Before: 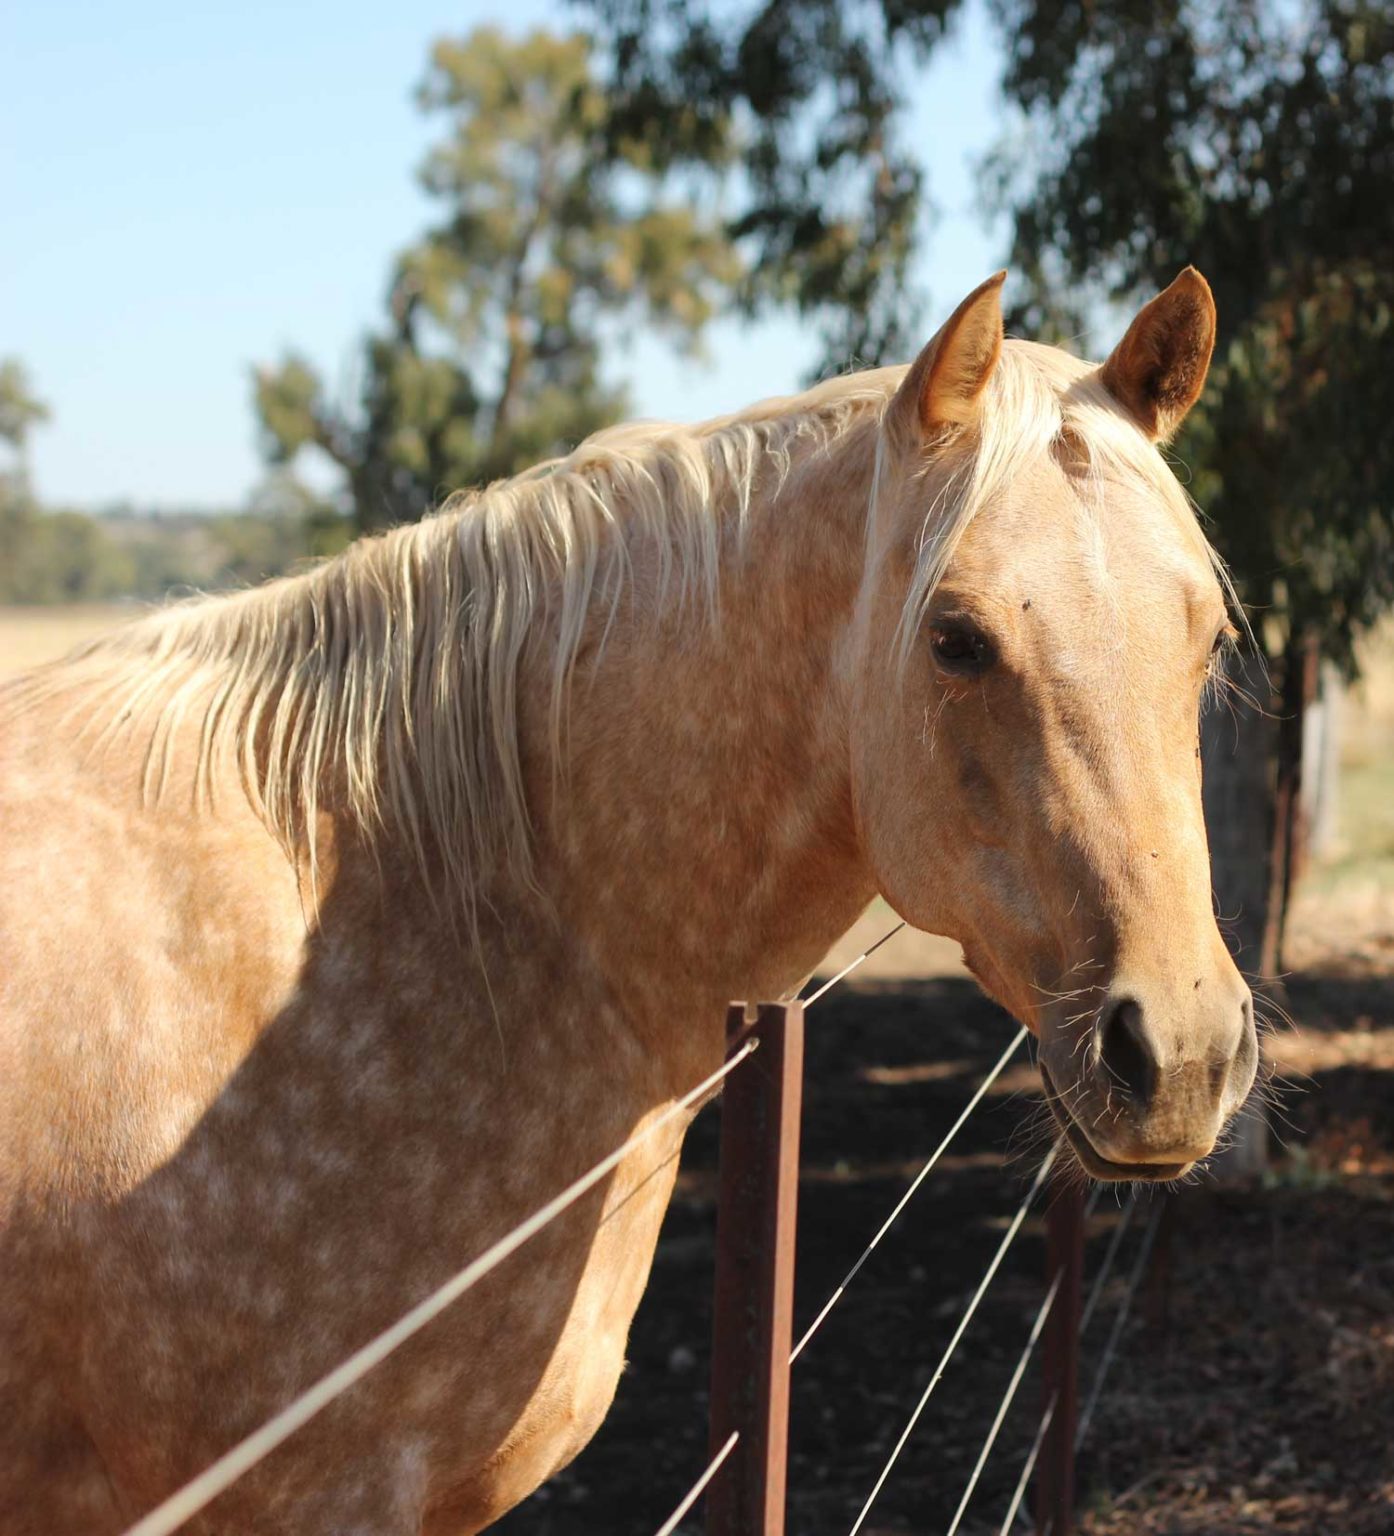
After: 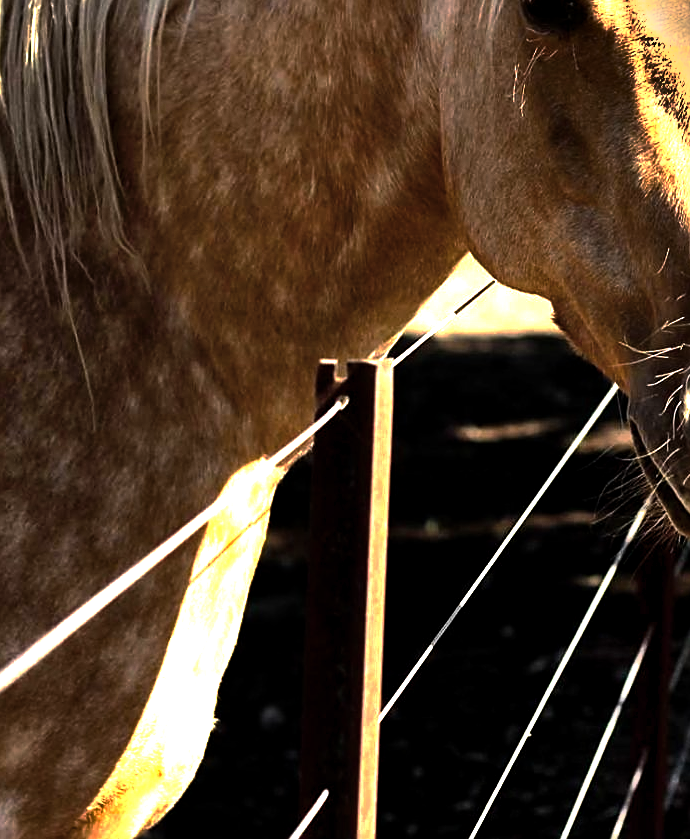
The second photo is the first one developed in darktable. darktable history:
color balance rgb: global offset › luminance -0.883%, linear chroma grading › global chroma 22.646%, perceptual saturation grading › global saturation 0.633%, perceptual brilliance grading › highlights 74.437%, perceptual brilliance grading › shadows -29.567%, global vibrance 9.818%, contrast 14.485%, saturation formula JzAzBz (2021)
crop: left 29.414%, top 41.841%, right 21.056%, bottom 3.511%
base curve: curves: ch0 [(0, 0) (0.595, 0.418) (1, 1)], preserve colors none
shadows and highlights: highlights color adjustment 0.189%, soften with gaussian
tone equalizer: -8 EV -0.403 EV, -7 EV -0.368 EV, -6 EV -0.365 EV, -5 EV -0.208 EV, -3 EV 0.232 EV, -2 EV 0.36 EV, -1 EV 0.367 EV, +0 EV 0.423 EV, edges refinement/feathering 500, mask exposure compensation -1.57 EV, preserve details no
sharpen: on, module defaults
contrast brightness saturation: saturation -0.159
